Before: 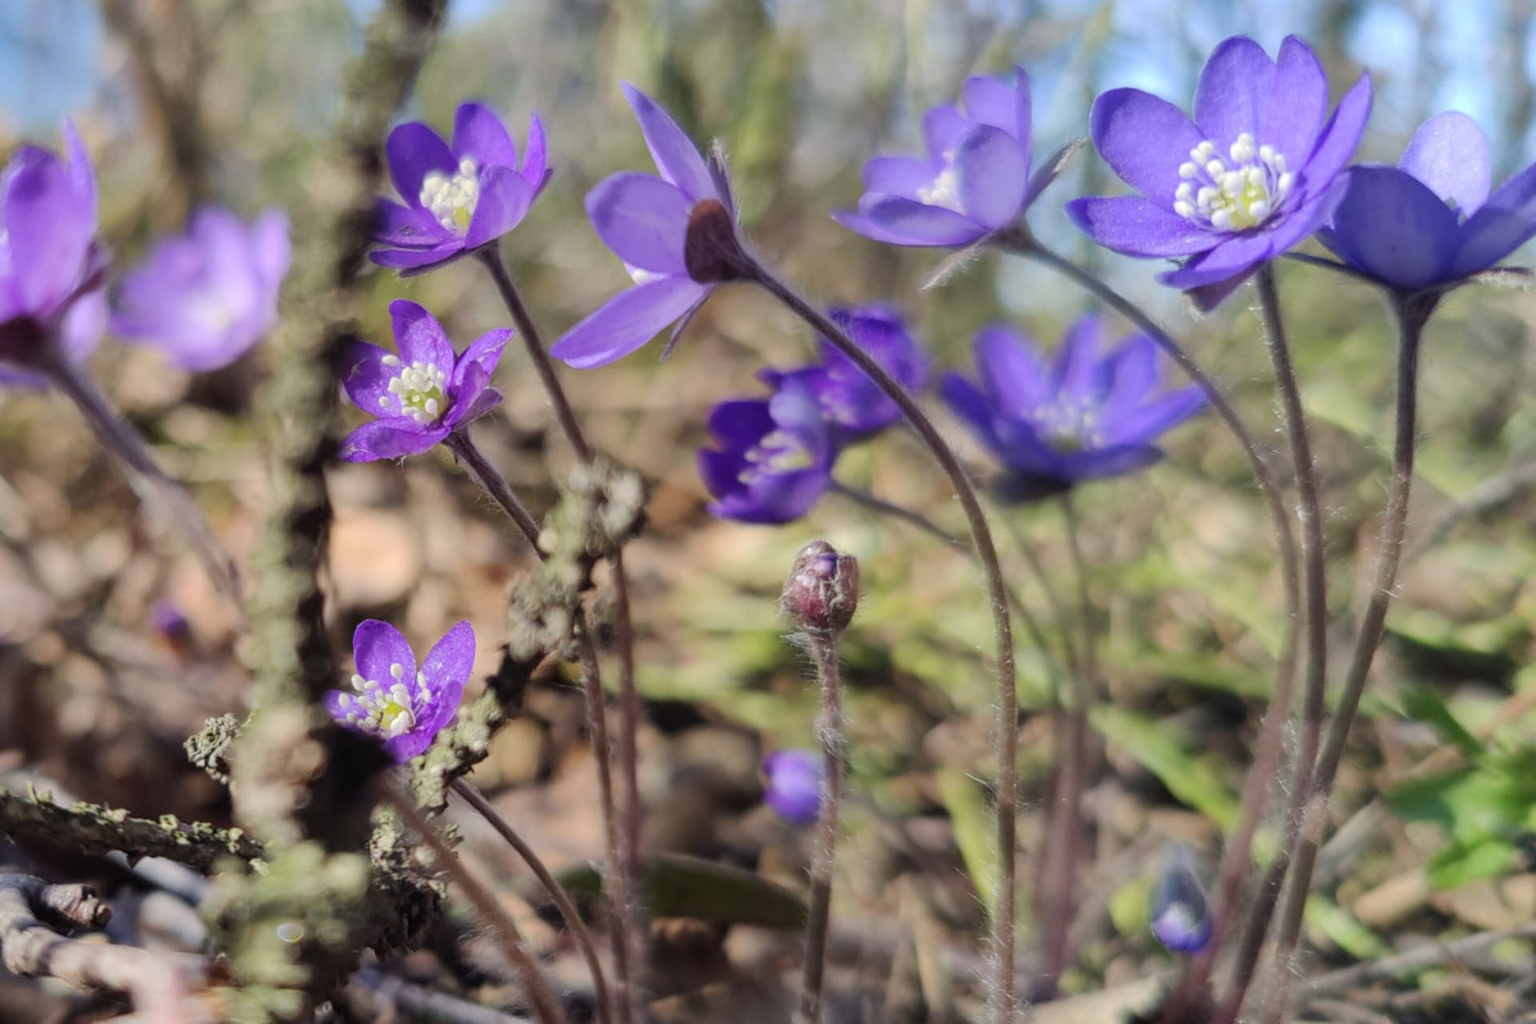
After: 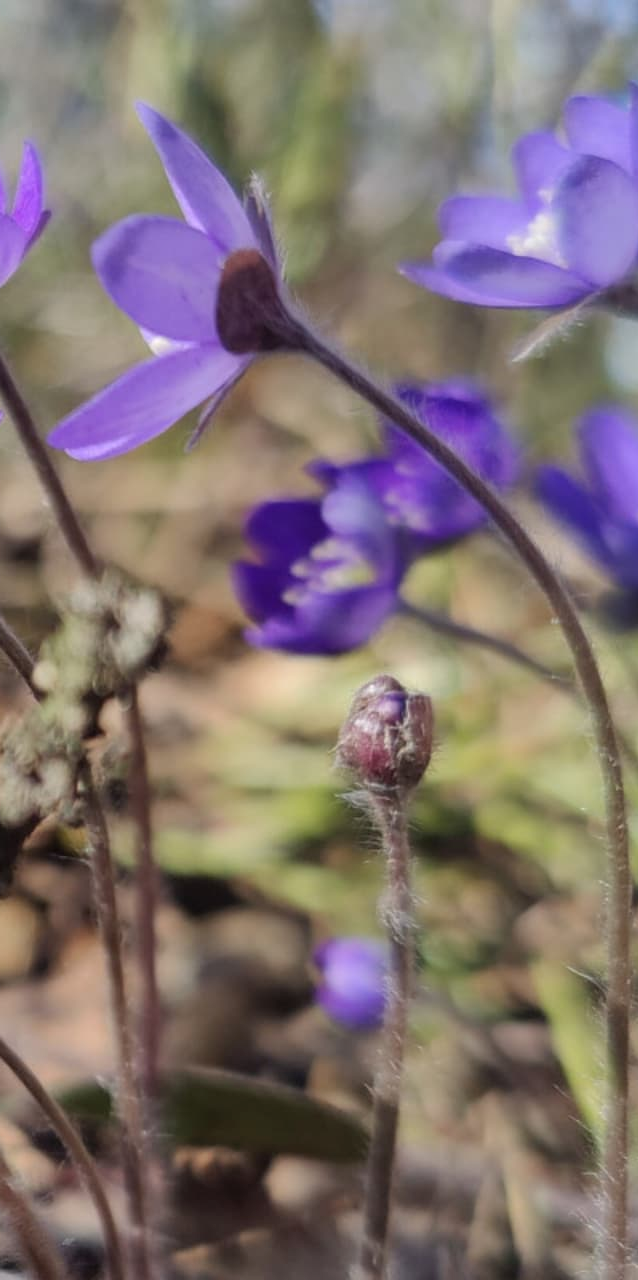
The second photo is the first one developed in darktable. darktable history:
crop: left 33.36%, right 33.36%
shadows and highlights: soften with gaussian
